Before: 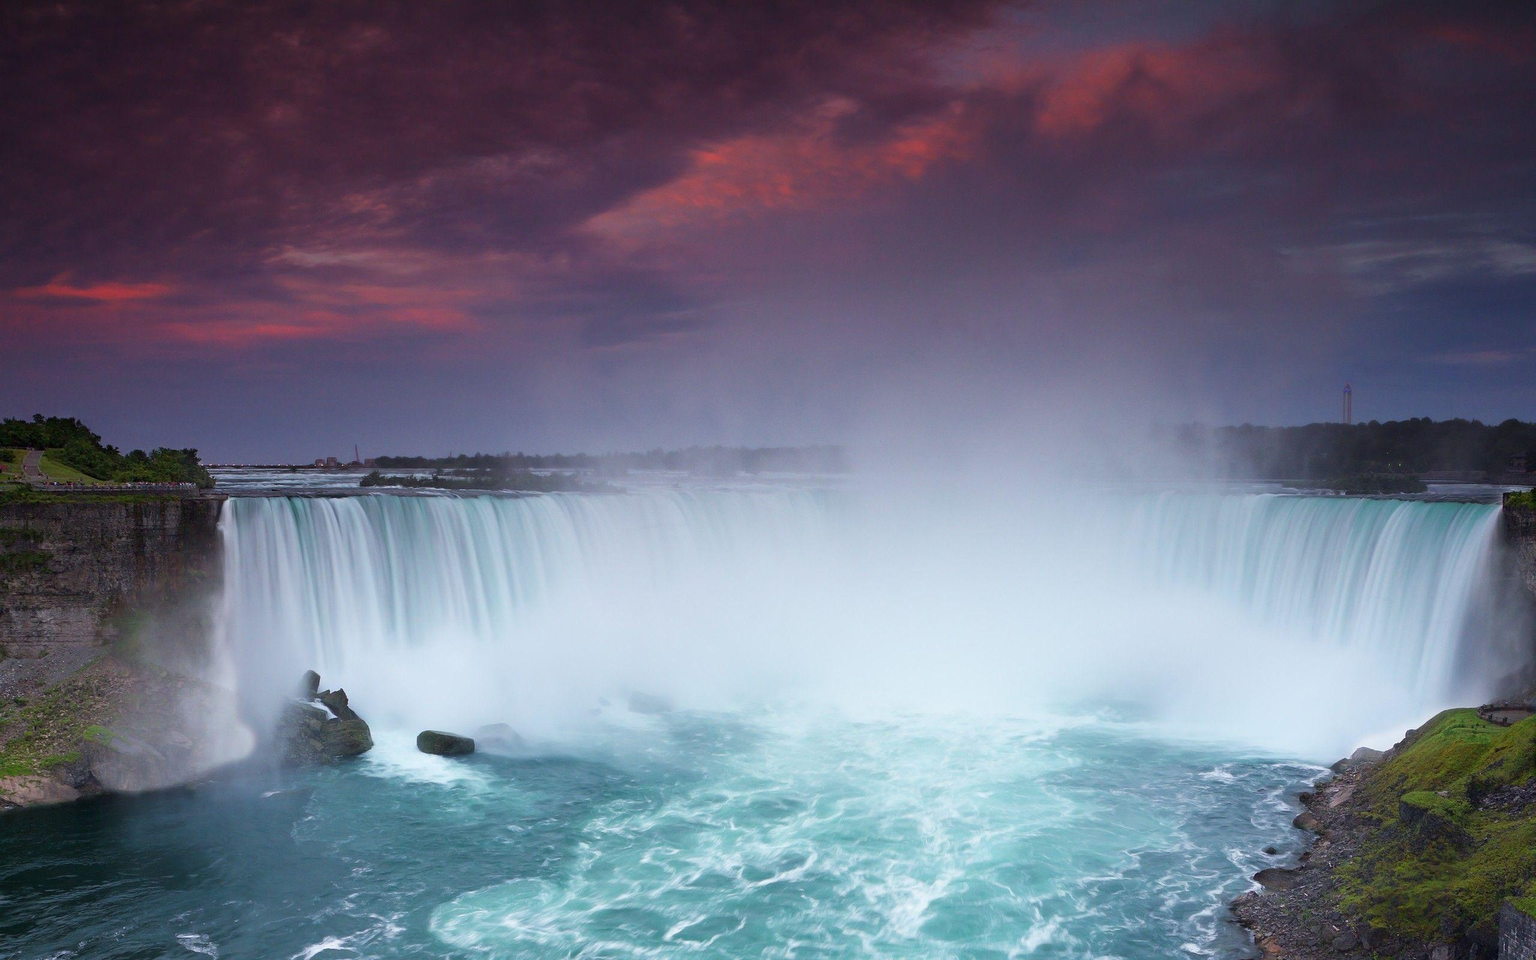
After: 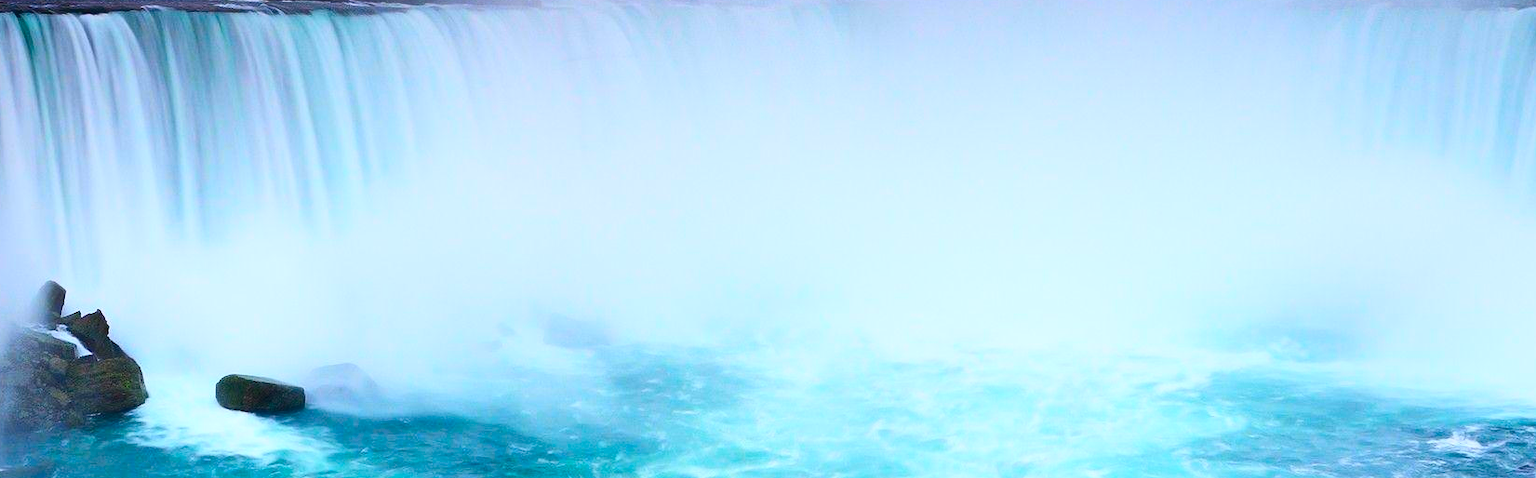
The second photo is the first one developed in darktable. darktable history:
contrast brightness saturation: contrast 0.269, brightness 0.024, saturation 0.875
crop: left 18.086%, top 50.987%, right 17.397%, bottom 16.83%
